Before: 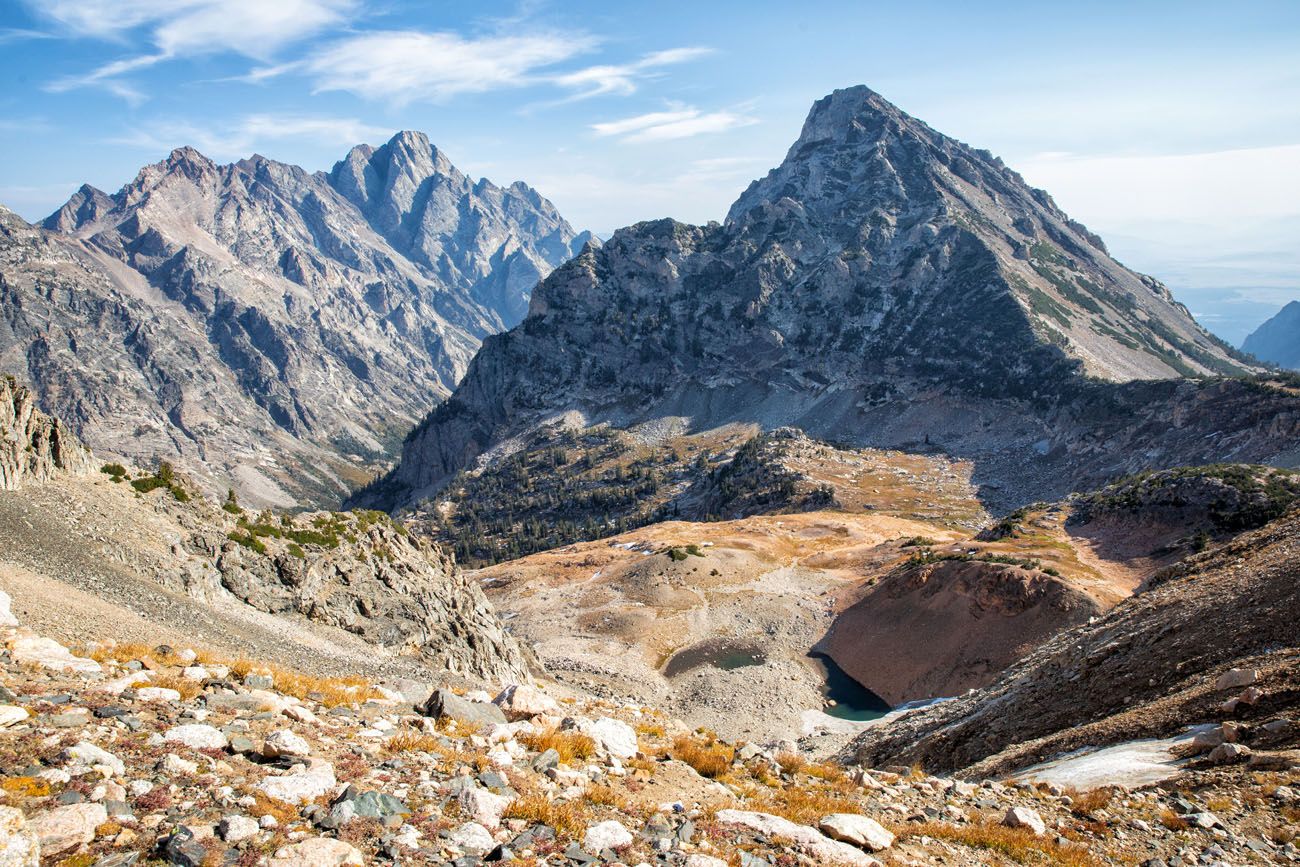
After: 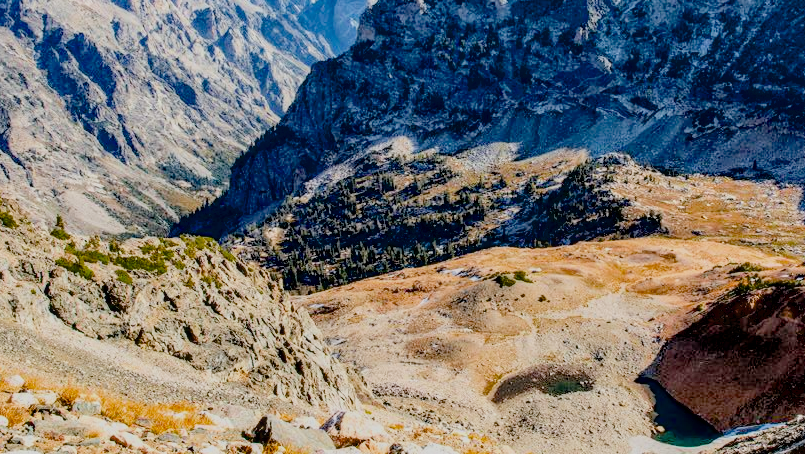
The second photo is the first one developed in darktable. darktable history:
crop: left 13.295%, top 31.665%, right 24.781%, bottom 15.914%
filmic rgb: middle gray luminance 17.81%, black relative exposure -7.51 EV, white relative exposure 8.48 EV, target black luminance 0%, hardness 2.23, latitude 17.99%, contrast 0.891, highlights saturation mix 4.48%, shadows ↔ highlights balance 10.52%, color science v4 (2020)
local contrast: on, module defaults
exposure: black level correction 0.039, exposure 0.499 EV, compensate highlight preservation false
